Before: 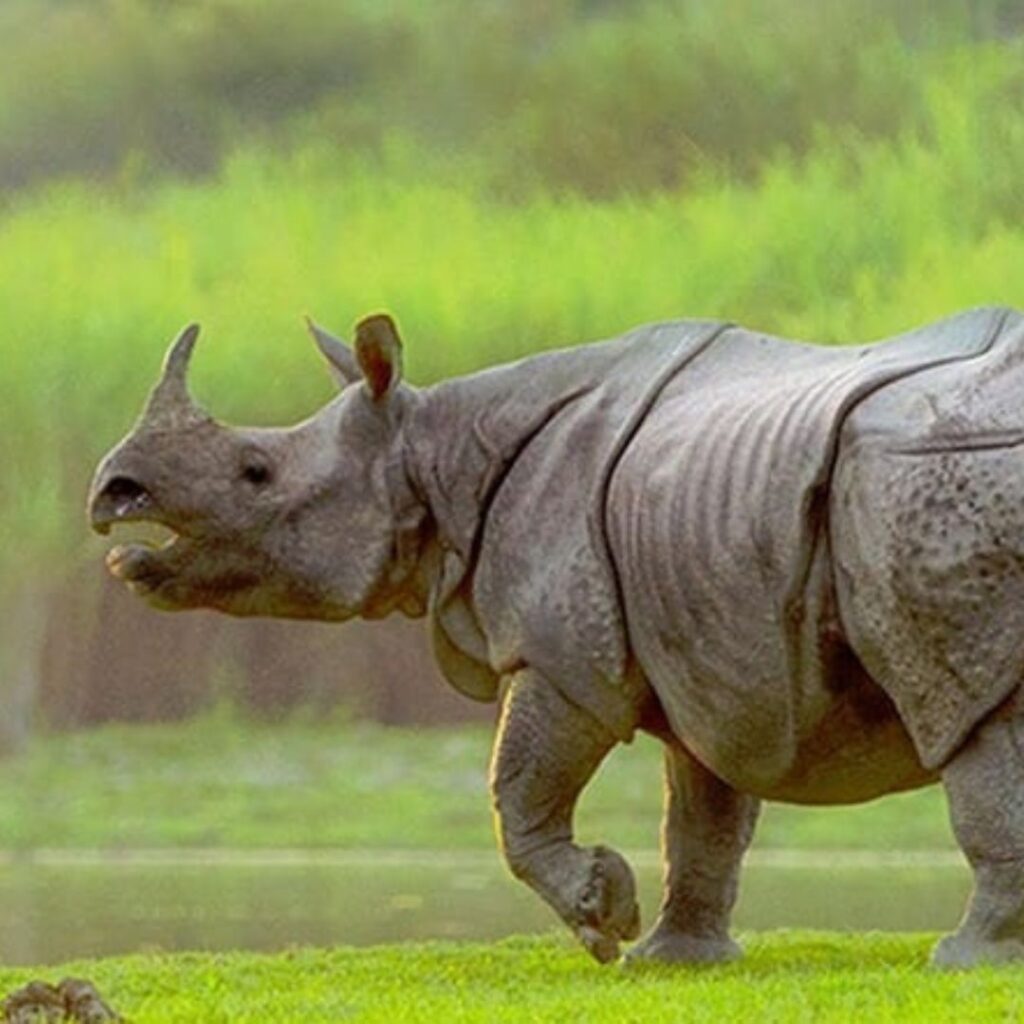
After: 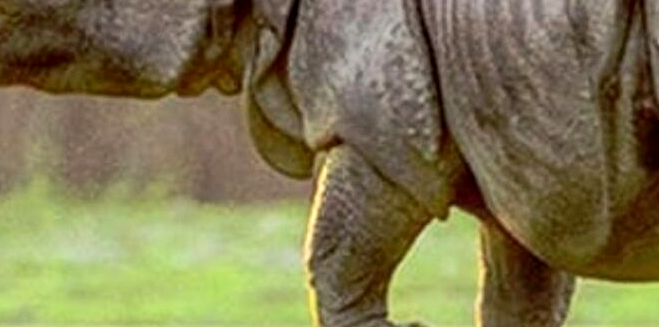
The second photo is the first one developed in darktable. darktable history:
contrast brightness saturation: contrast 0.2, brightness 0.15, saturation 0.14
crop: left 18.091%, top 51.13%, right 17.525%, bottom 16.85%
local contrast: detail 130%
